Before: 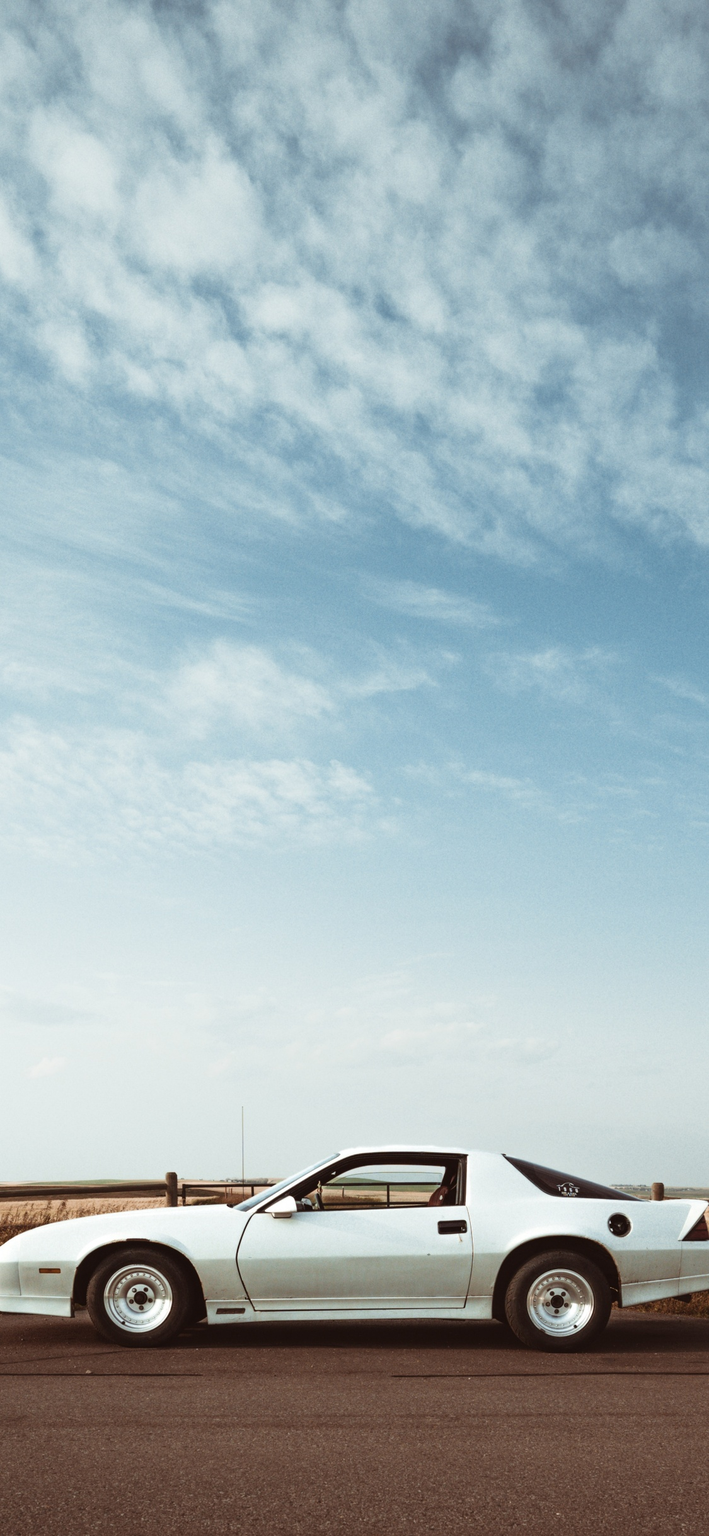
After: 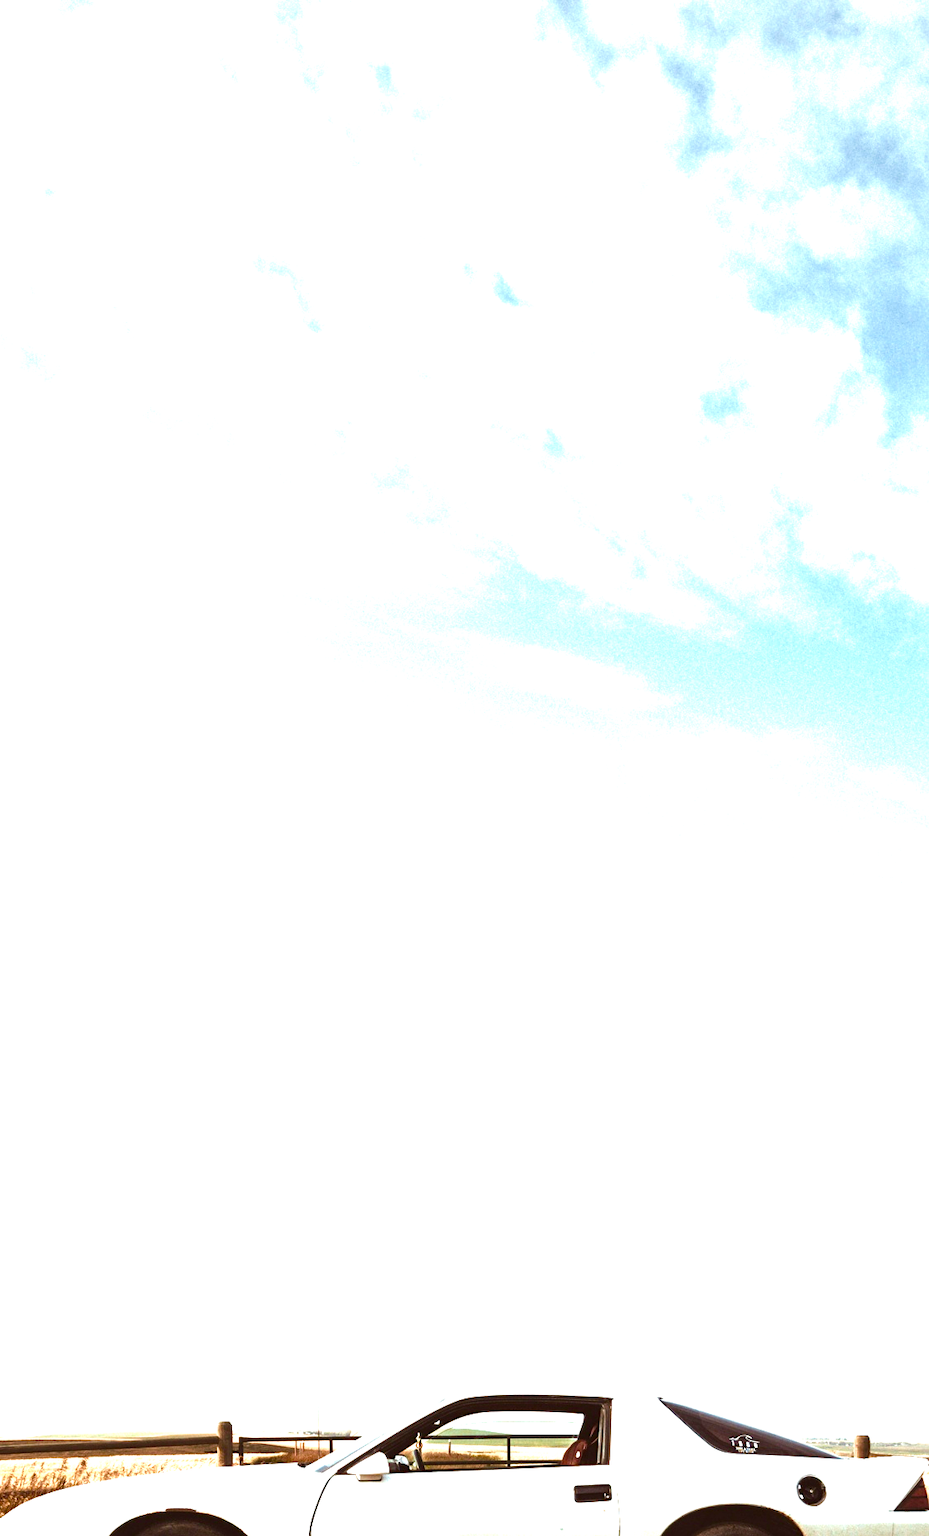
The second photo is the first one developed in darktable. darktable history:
color balance rgb: shadows lift › chroma 2.055%, shadows lift › hue 215.56°, perceptual saturation grading › global saturation 20%, perceptual saturation grading › highlights -25.826%, perceptual saturation grading › shadows 49.443%, perceptual brilliance grading › global brilliance -5.476%, perceptual brilliance grading › highlights 24.301%, perceptual brilliance grading › mid-tones 7.146%, perceptual brilliance grading › shadows -4.507%
crop: top 5.673%, bottom 17.948%
velvia: on, module defaults
exposure: black level correction 0.001, exposure 1.038 EV, compensate exposure bias true, compensate highlight preservation false
